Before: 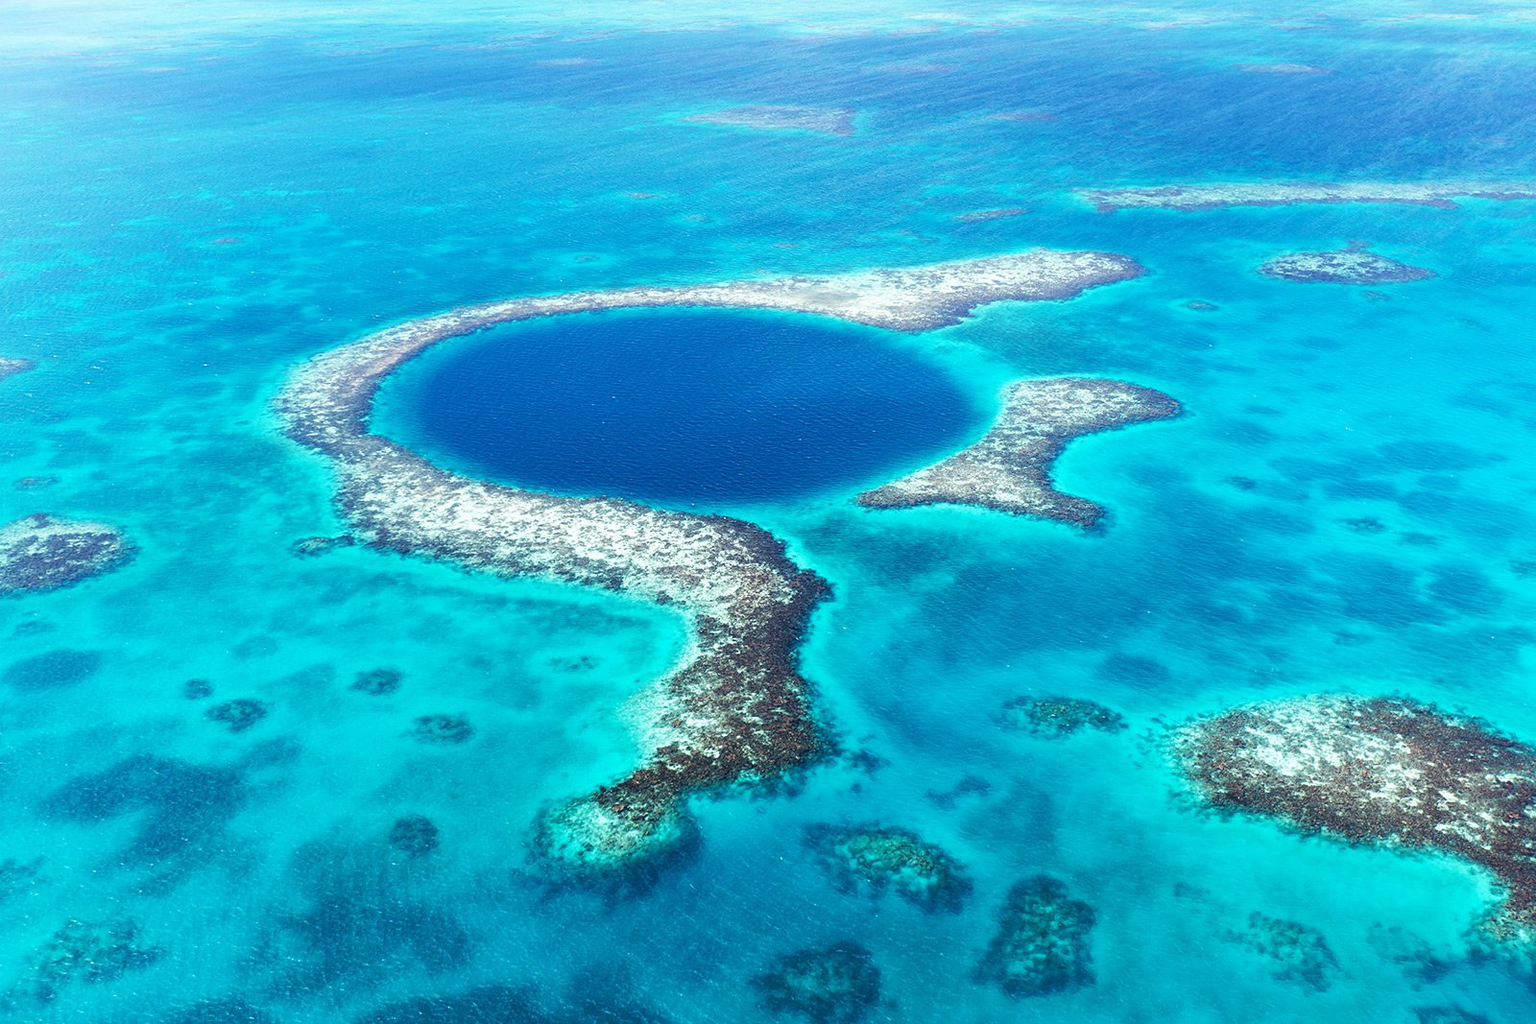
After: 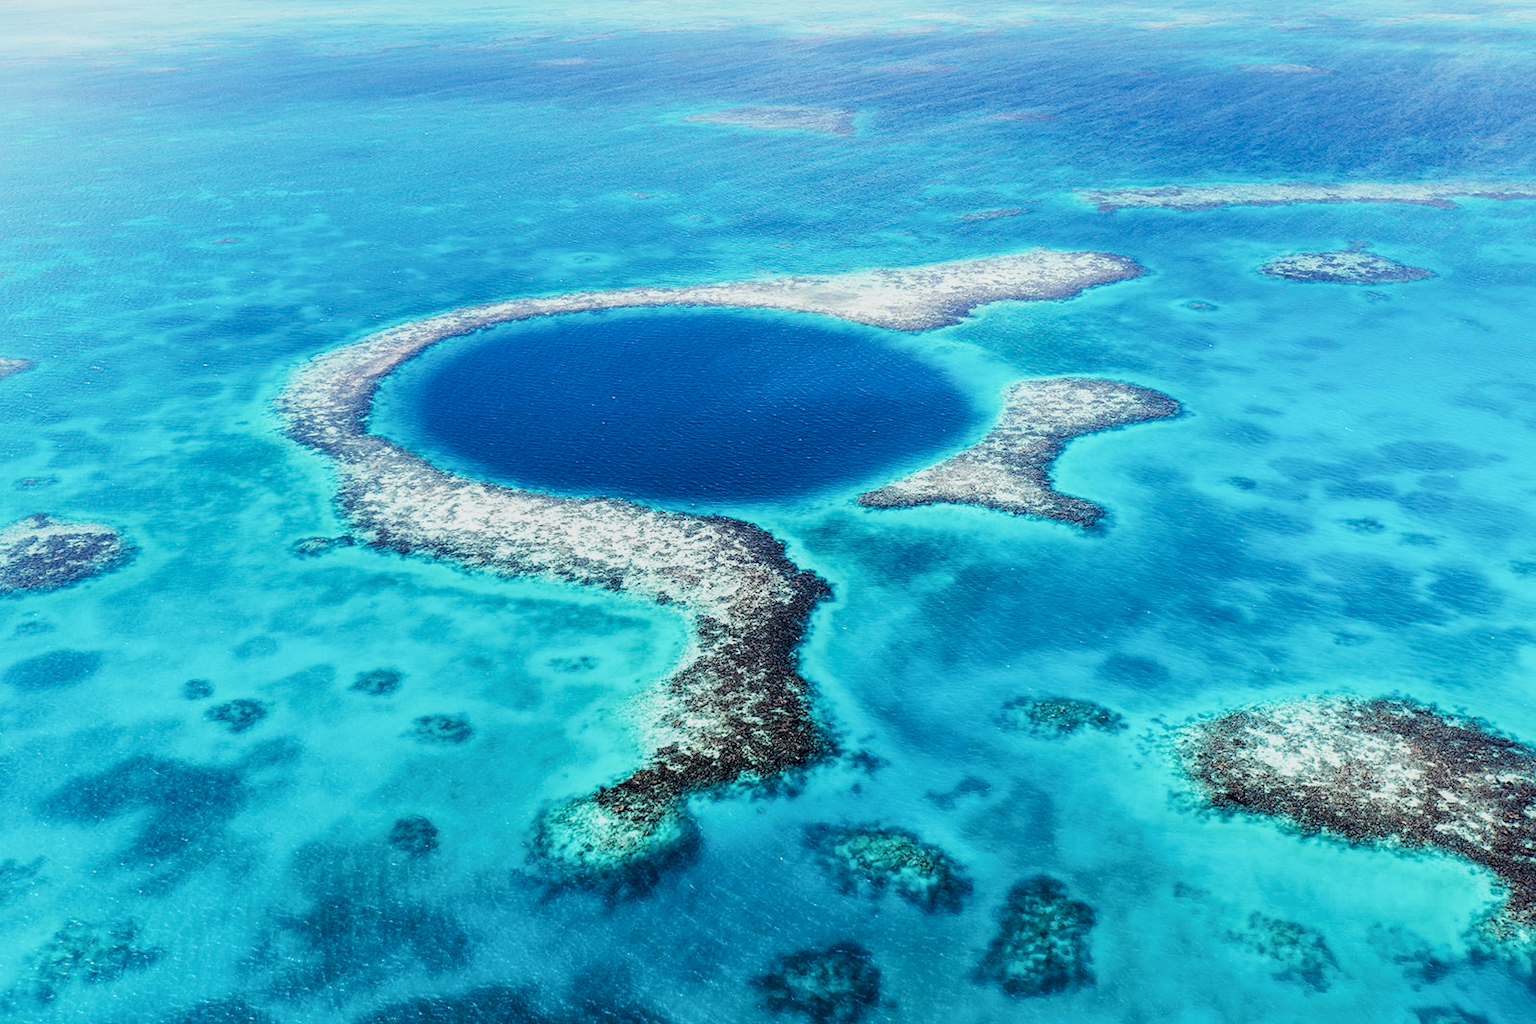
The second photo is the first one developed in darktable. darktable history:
local contrast: on, module defaults
filmic rgb: black relative exposure -5 EV, hardness 2.88, contrast 1.3, highlights saturation mix -30%
